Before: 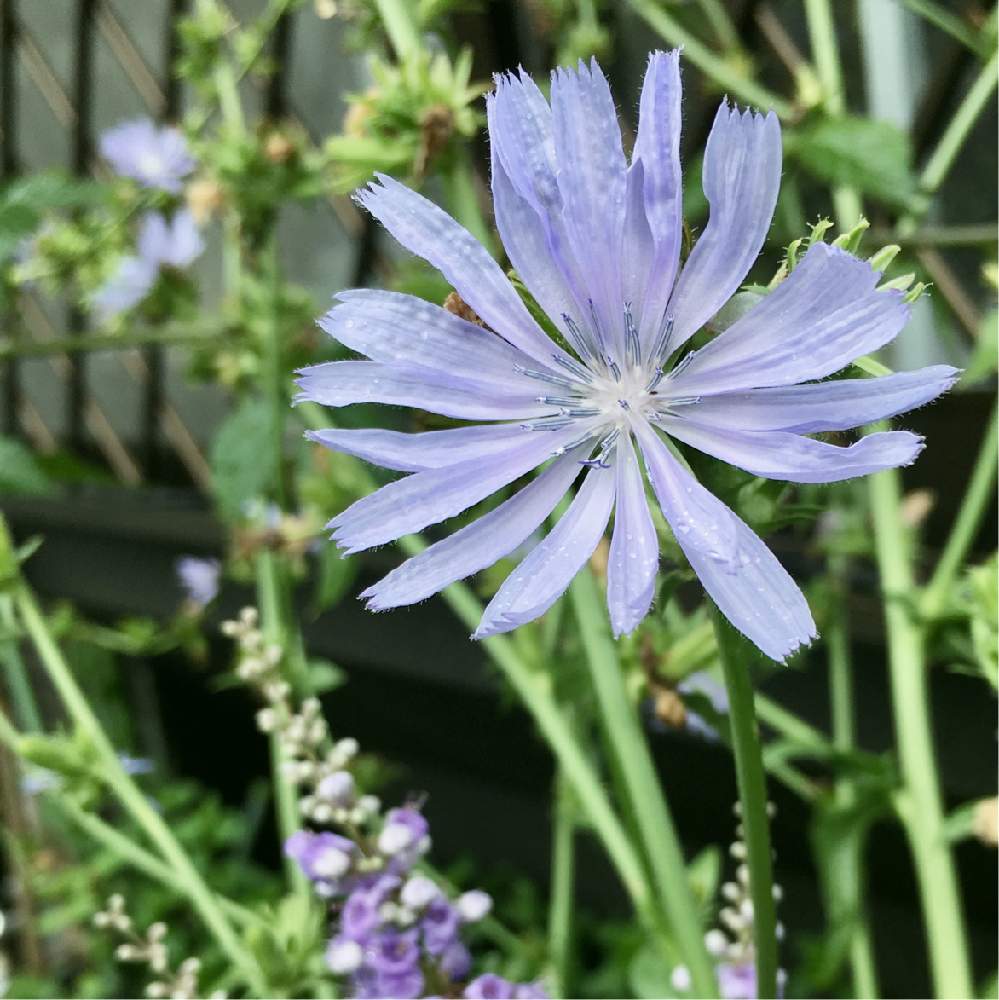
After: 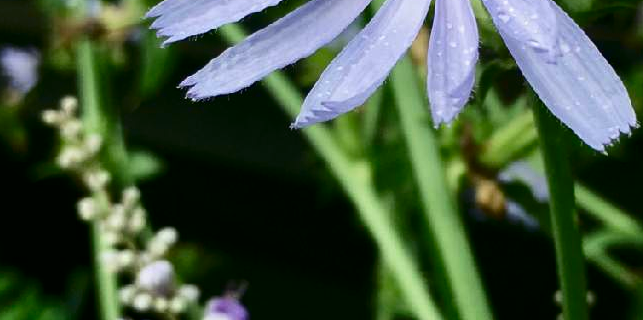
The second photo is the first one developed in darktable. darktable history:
crop: left 18.091%, top 51.13%, right 17.525%, bottom 16.85%
contrast brightness saturation: contrast 0.13, brightness -0.24, saturation 0.14
